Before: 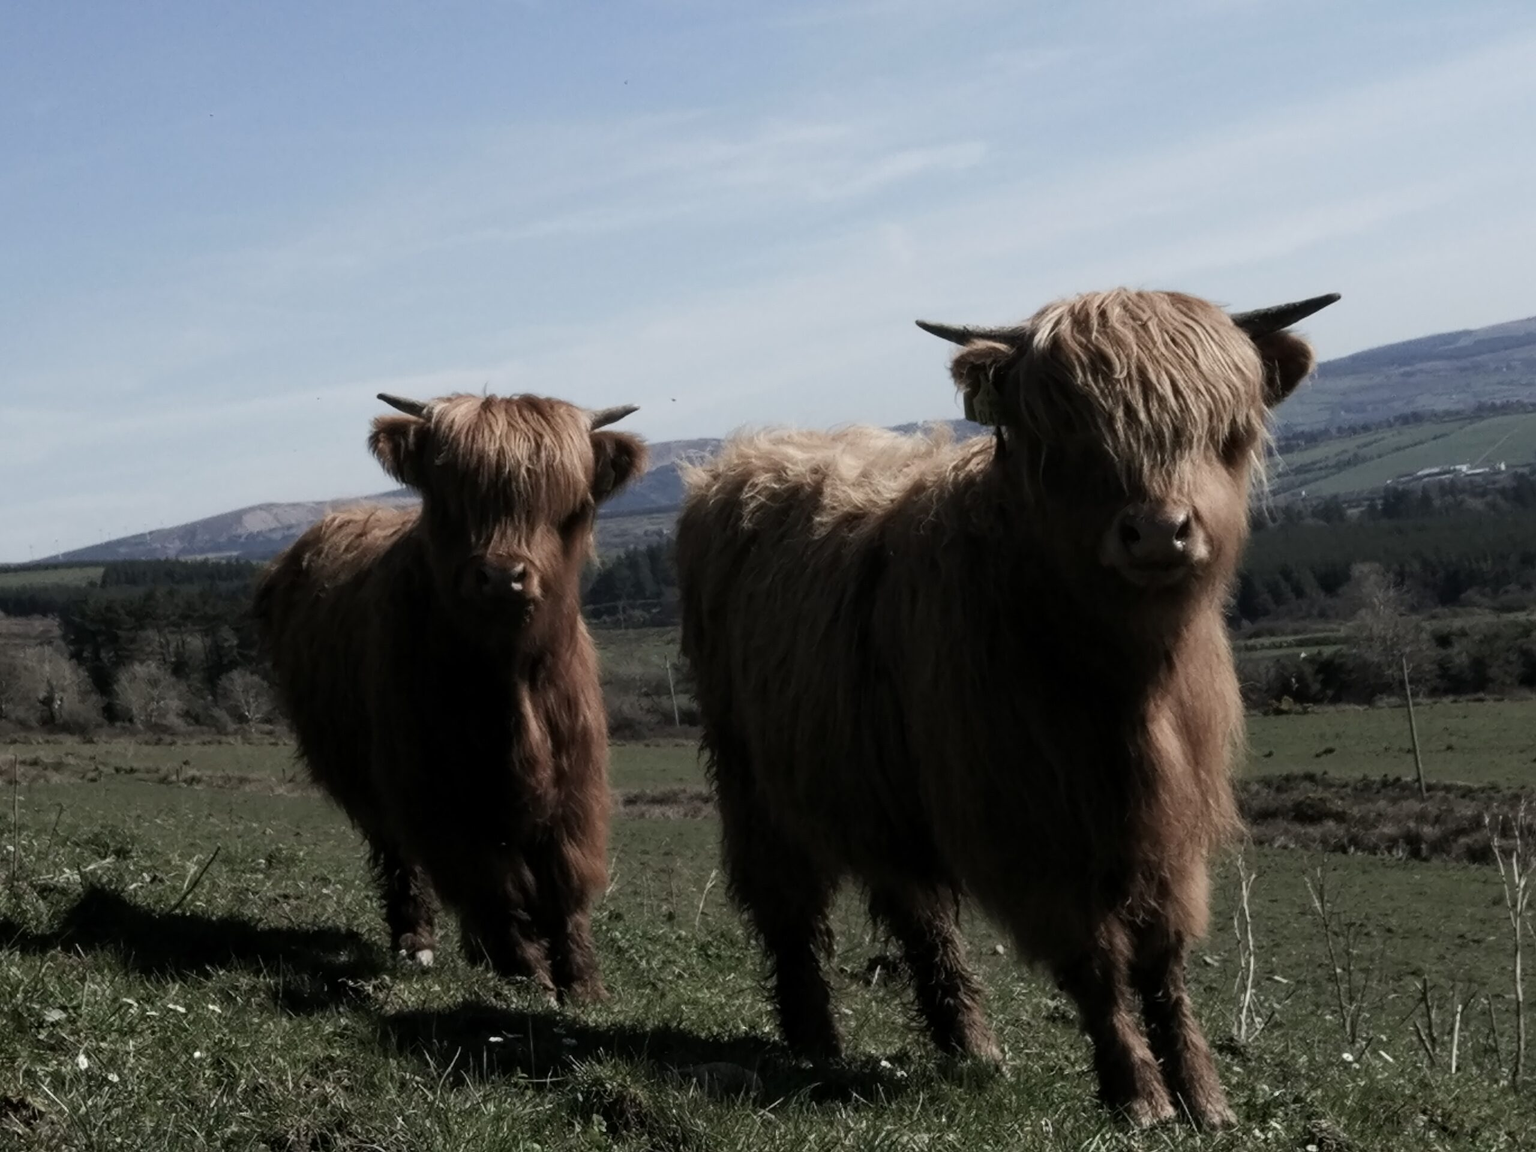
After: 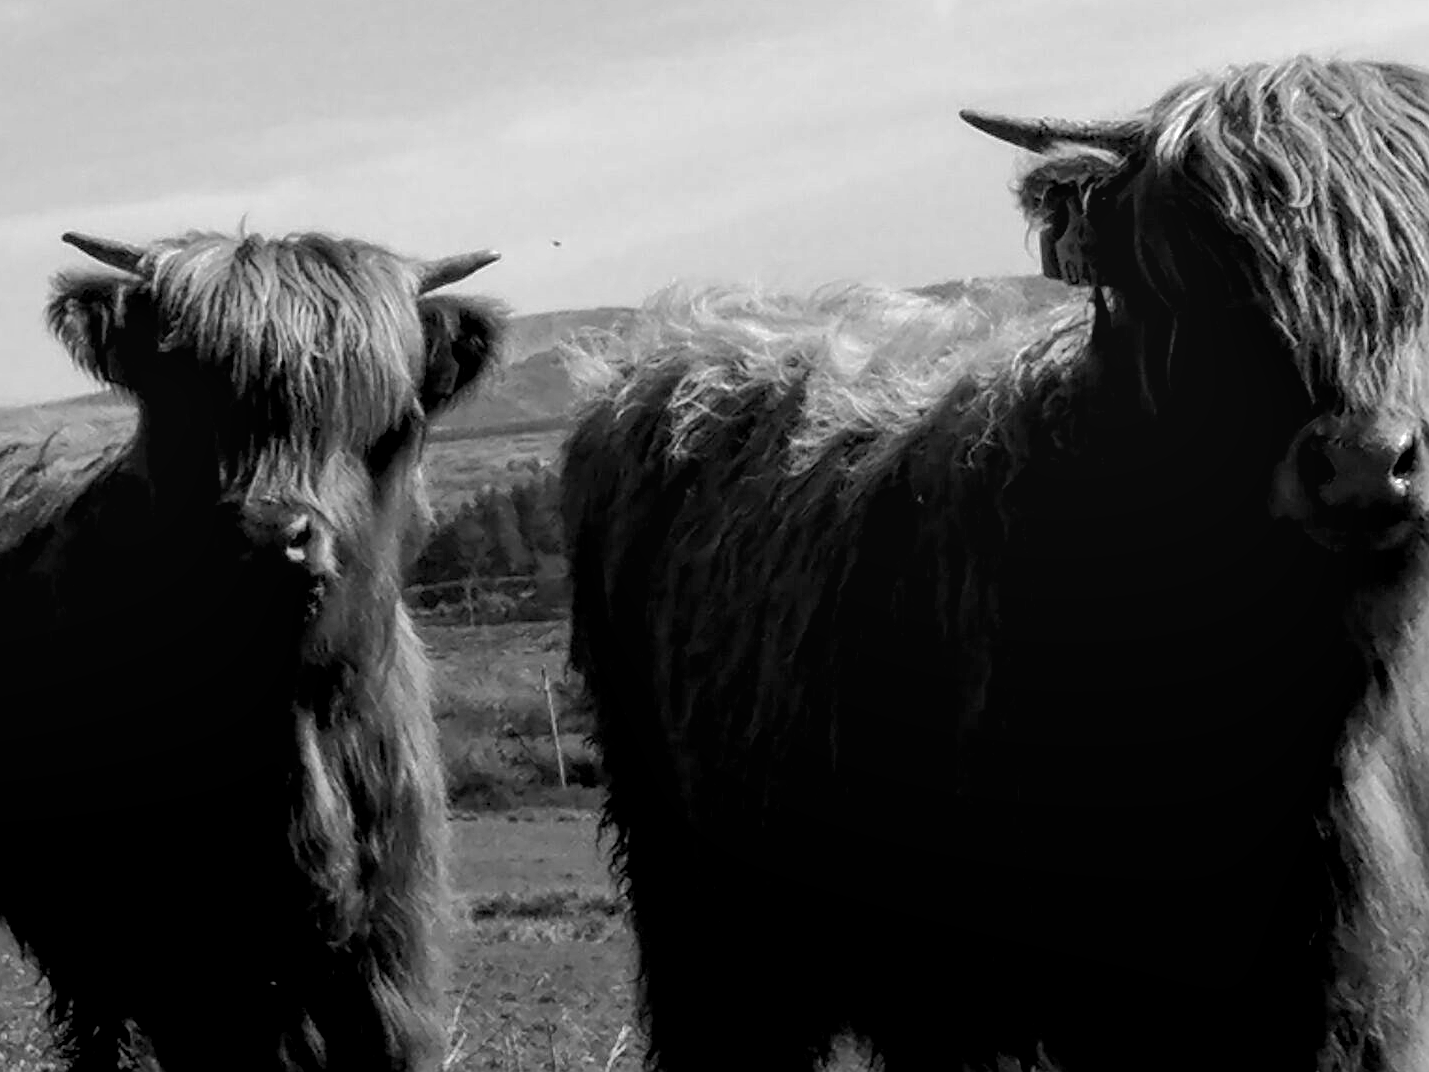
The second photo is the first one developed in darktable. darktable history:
color balance rgb: perceptual saturation grading › global saturation 25%, perceptual brilliance grading › mid-tones 10%, perceptual brilliance grading › shadows 15%, global vibrance 20%
monochrome: on, module defaults
crop and rotate: left 22.13%, top 22.054%, right 22.026%, bottom 22.102%
shadows and highlights: shadows 10, white point adjustment 1, highlights -40
vibrance: on, module defaults
local contrast: on, module defaults
sharpen: on, module defaults
exposure: black level correction 0.005, exposure 0.417 EV, compensate highlight preservation false
